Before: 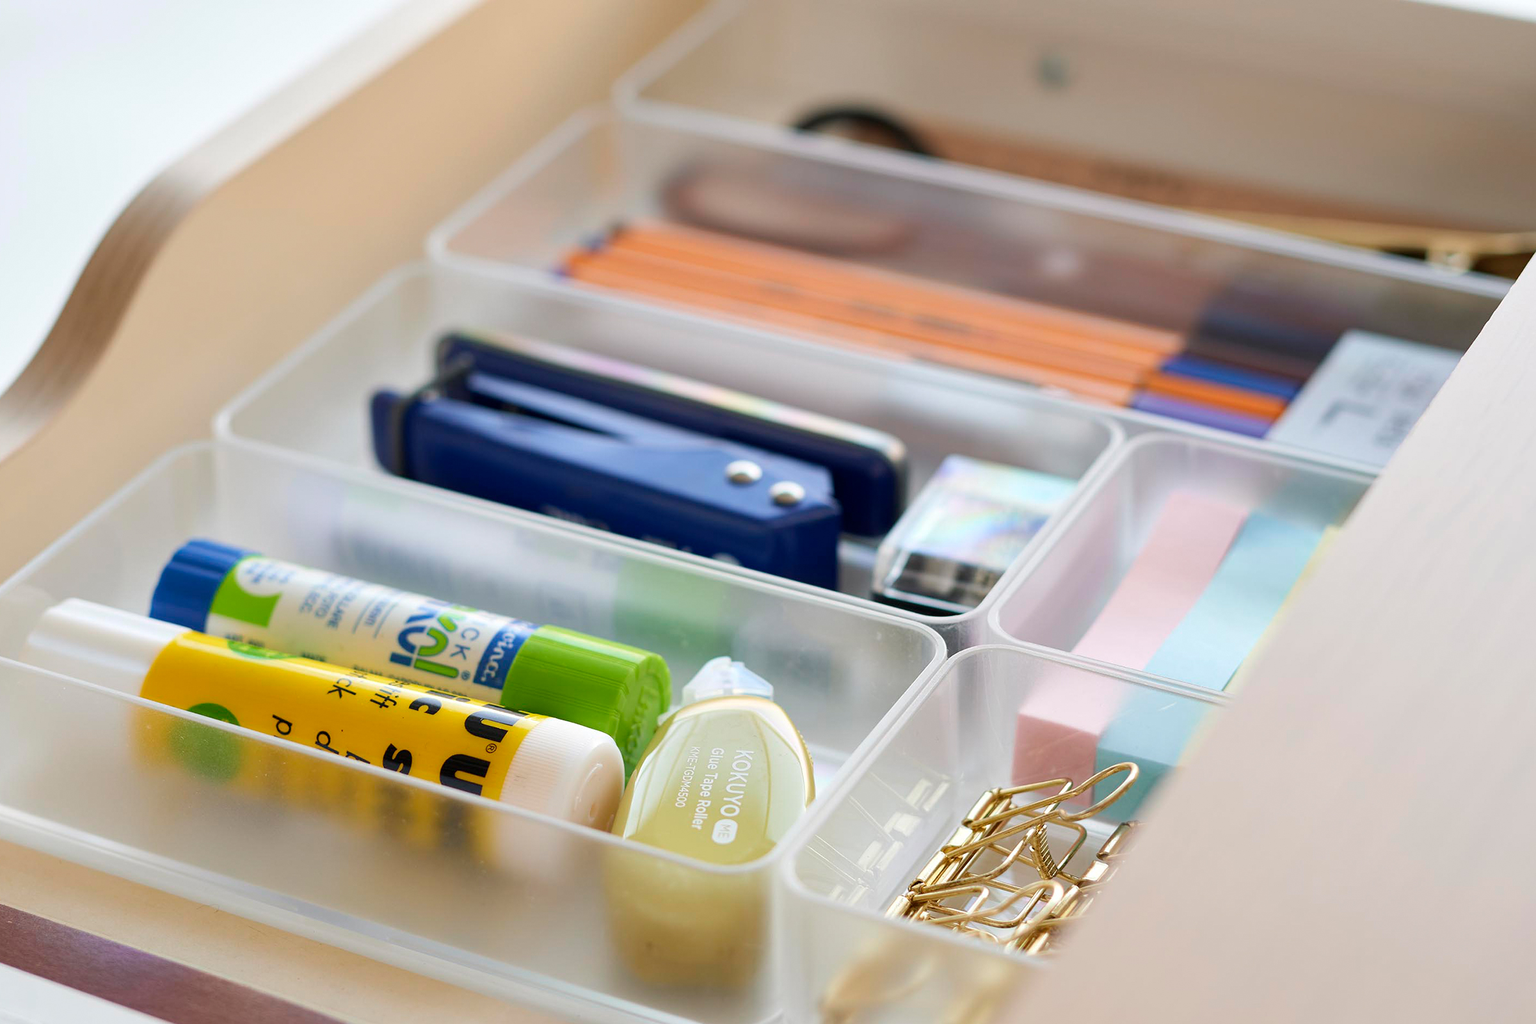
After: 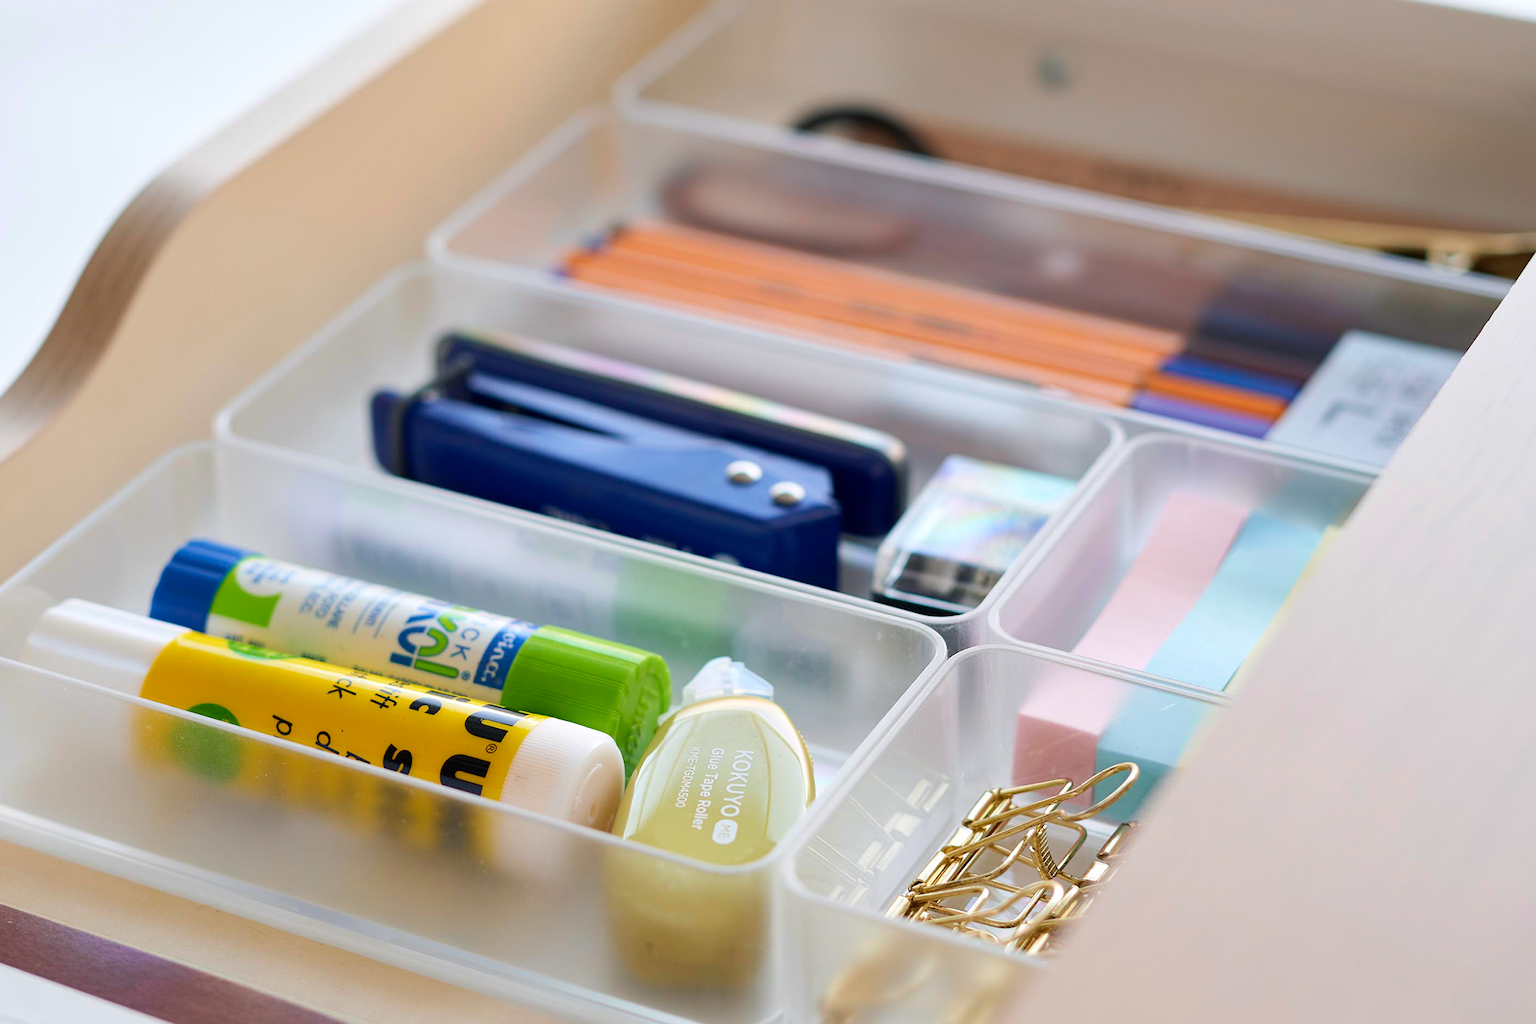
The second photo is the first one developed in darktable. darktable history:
color balance rgb: shadows lift › luminance -9.569%, power › chroma 0.993%, power › hue 255.49°, perceptual saturation grading › global saturation 0.074%, global vibrance 20%
